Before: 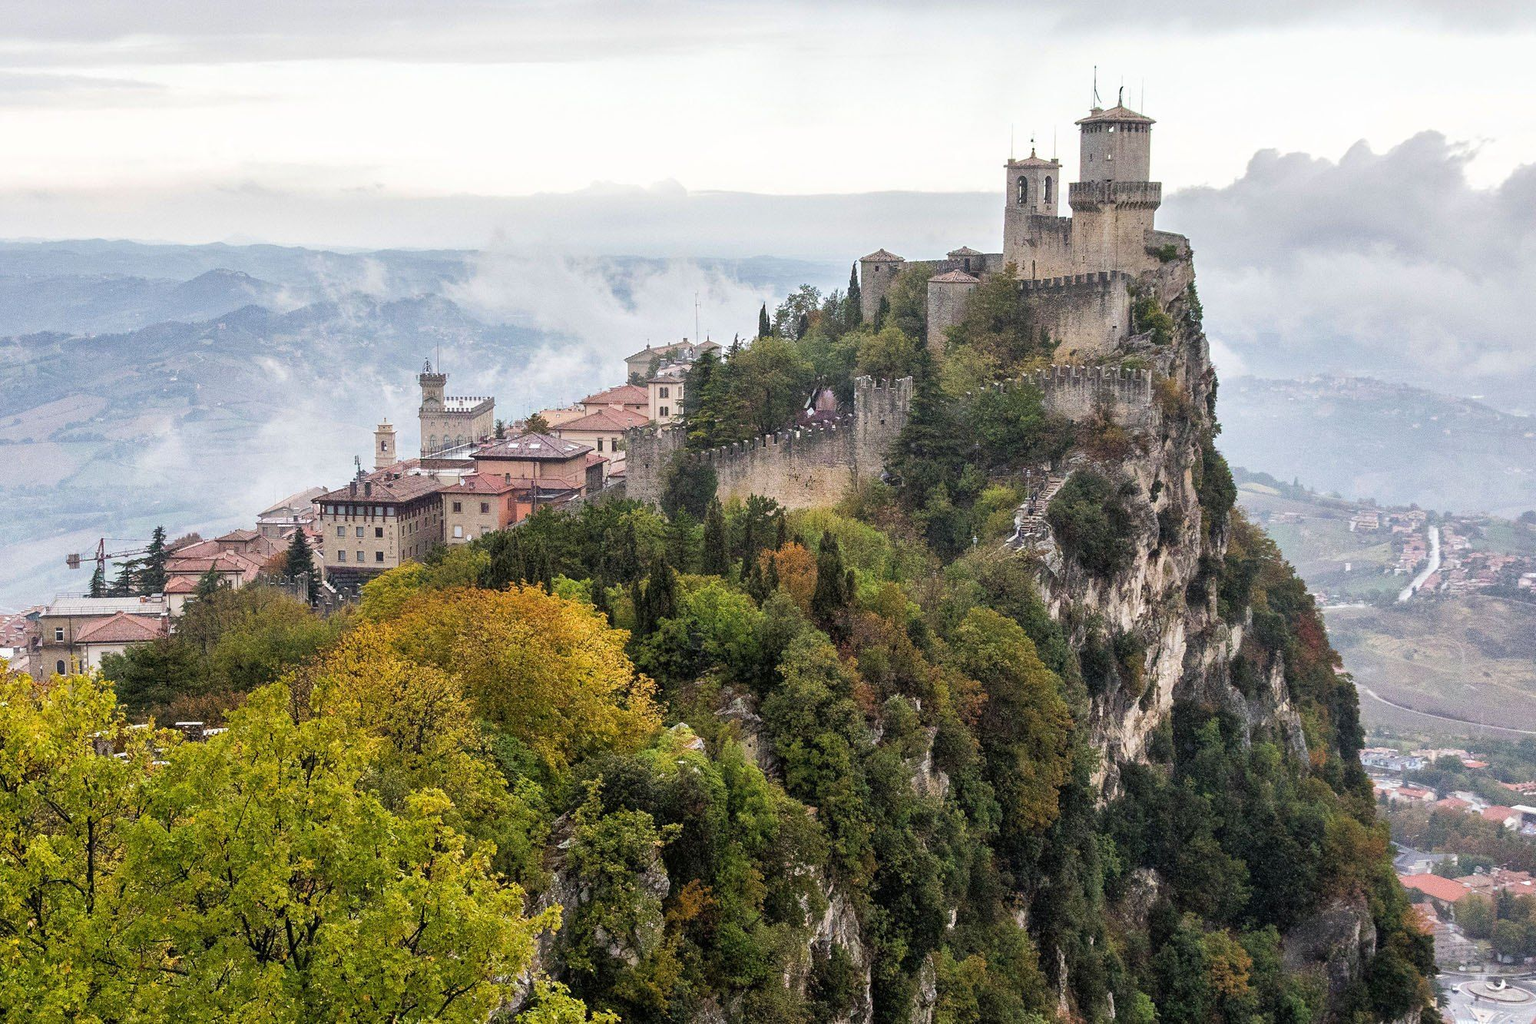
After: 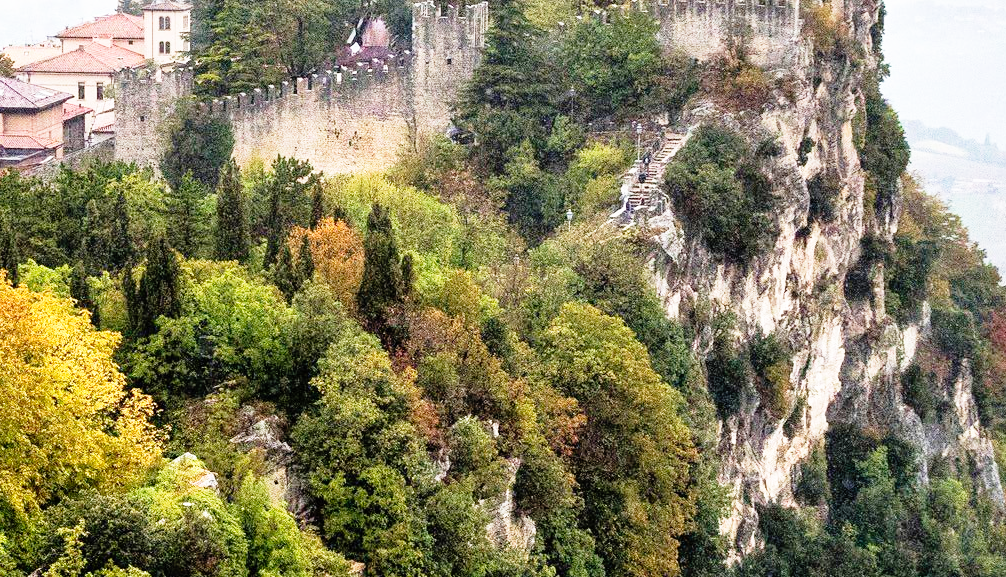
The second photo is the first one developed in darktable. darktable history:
velvia: strength 15%
tone equalizer: on, module defaults
base curve: curves: ch0 [(0, 0) (0.012, 0.01) (0.073, 0.168) (0.31, 0.711) (0.645, 0.957) (1, 1)], preserve colors none
crop: left 35.03%, top 36.625%, right 14.663%, bottom 20.057%
